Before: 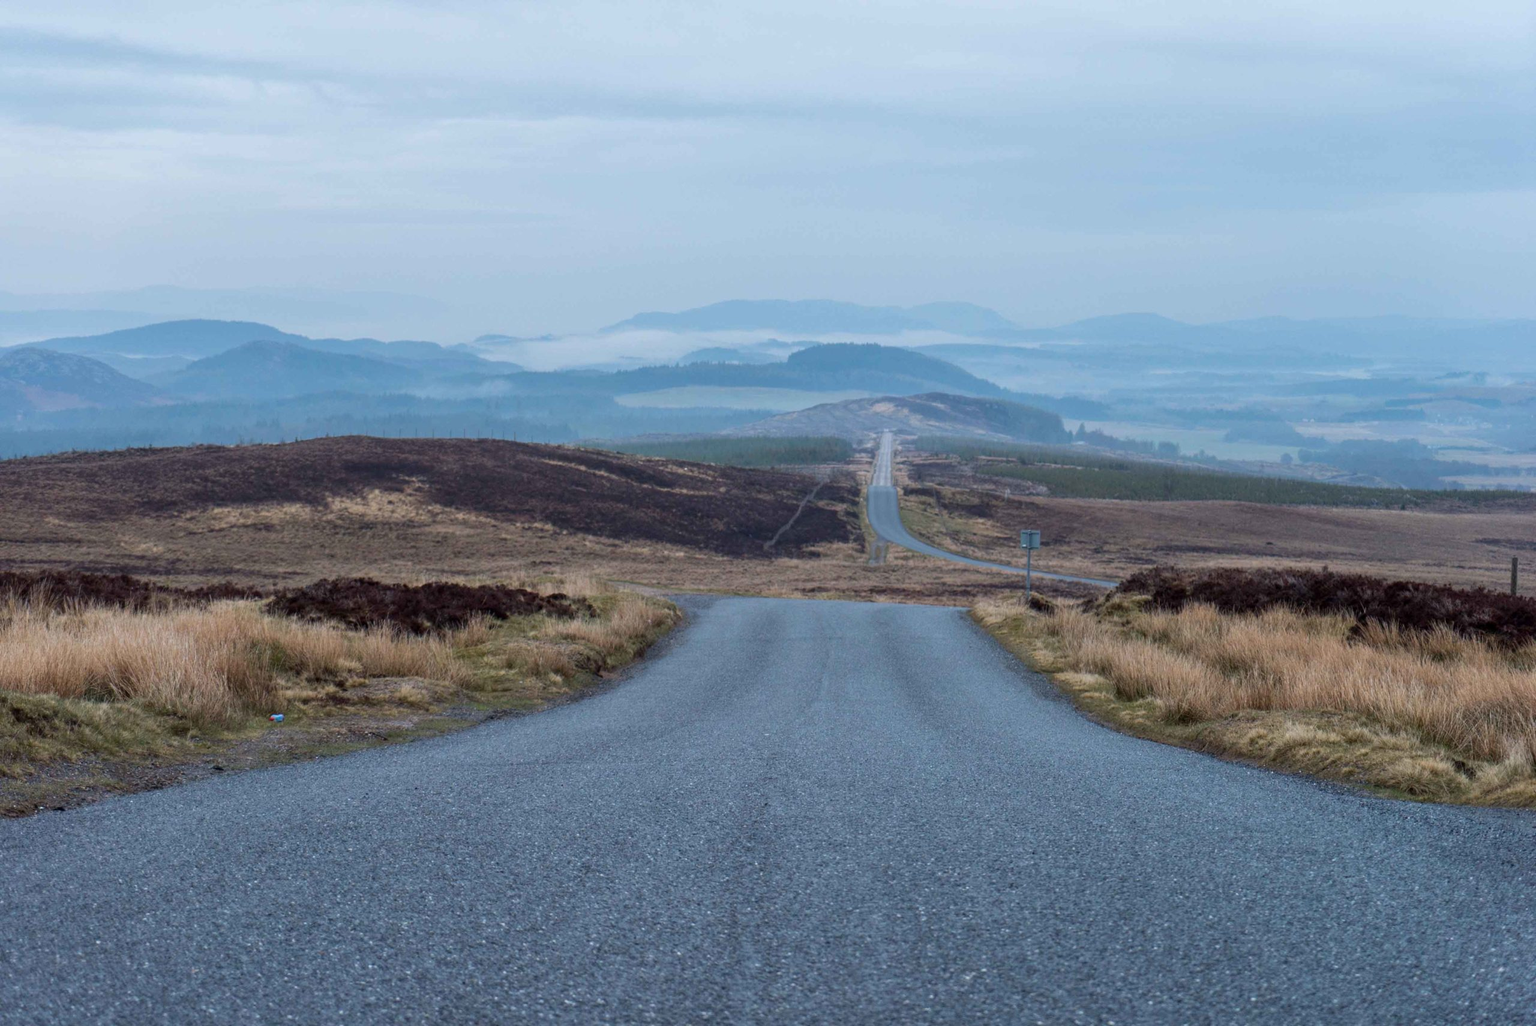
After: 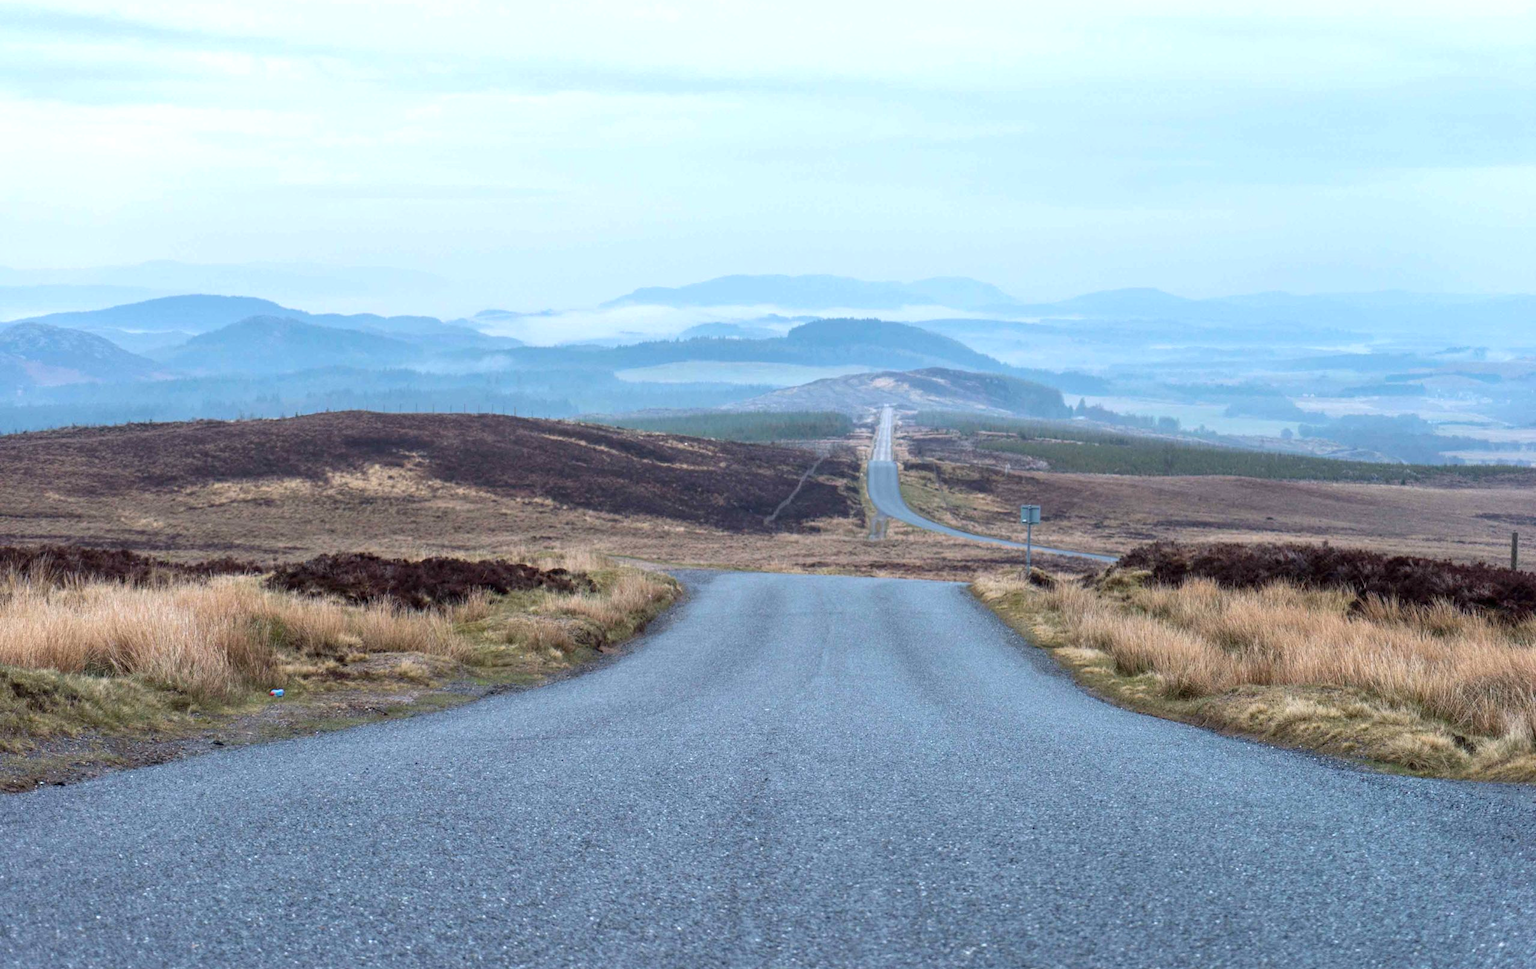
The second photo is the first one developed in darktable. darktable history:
tone equalizer: on, module defaults
crop and rotate: top 2.479%, bottom 3.018%
exposure: black level correction 0, exposure 0.7 EV, compensate exposure bias true, compensate highlight preservation false
